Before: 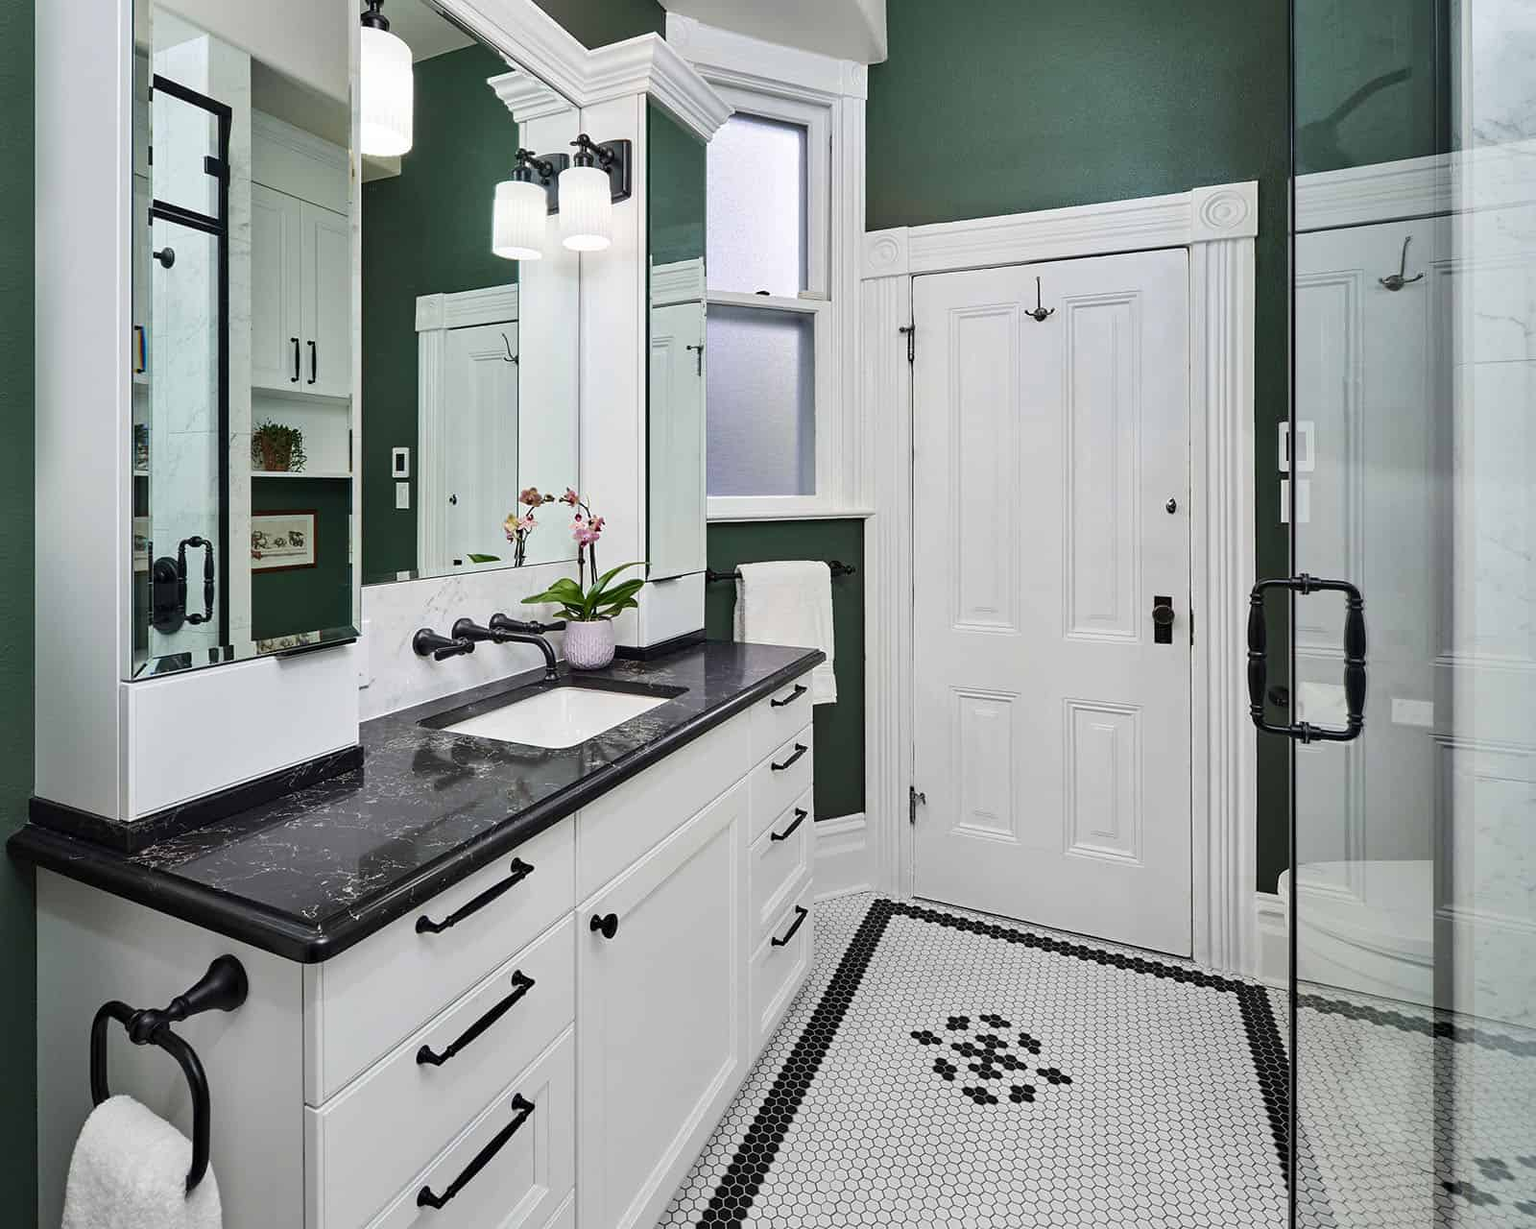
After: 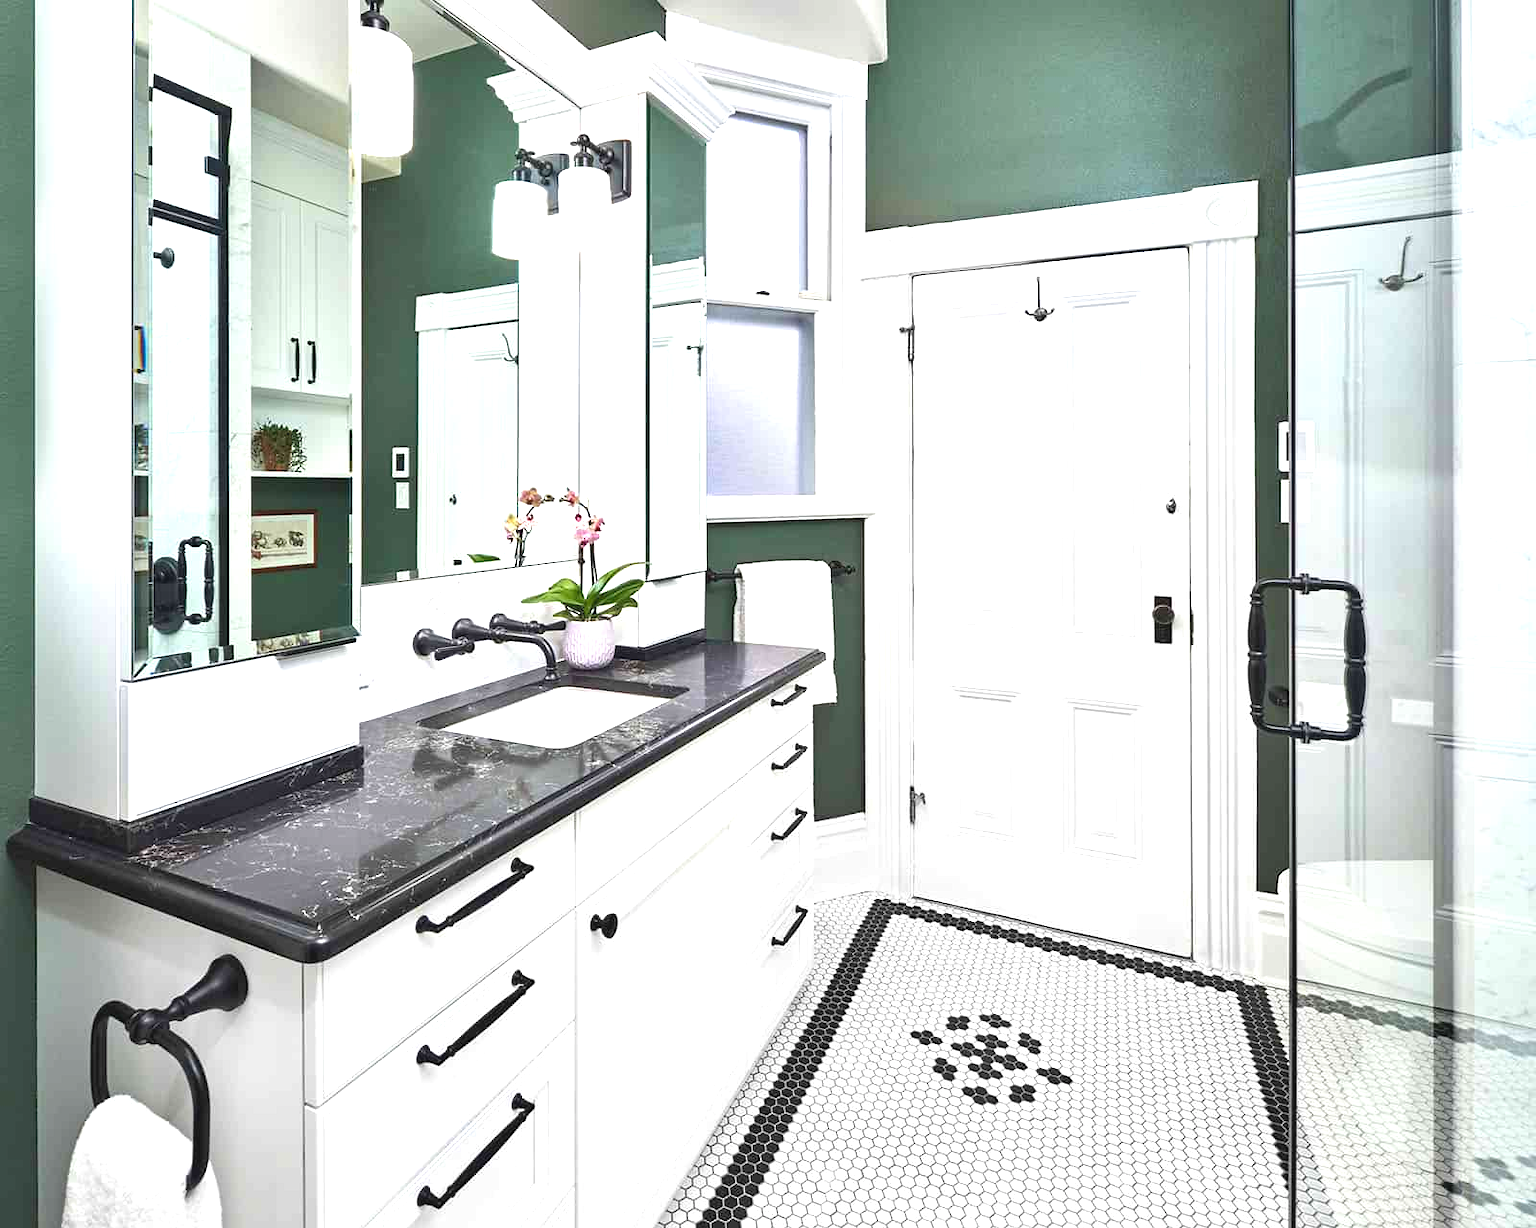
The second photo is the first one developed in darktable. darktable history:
color zones: curves: ch0 [(0, 0.5) (0.143, 0.5) (0.286, 0.5) (0.429, 0.5) (0.571, 0.5) (0.714, 0.476) (0.857, 0.5) (1, 0.5)]; ch2 [(0, 0.5) (0.143, 0.5) (0.286, 0.5) (0.429, 0.5) (0.571, 0.5) (0.714, 0.487) (0.857, 0.5) (1, 0.5)]
exposure: black level correction 0, exposure 1.378 EV, compensate highlight preservation false
contrast brightness saturation: contrast -0.119
